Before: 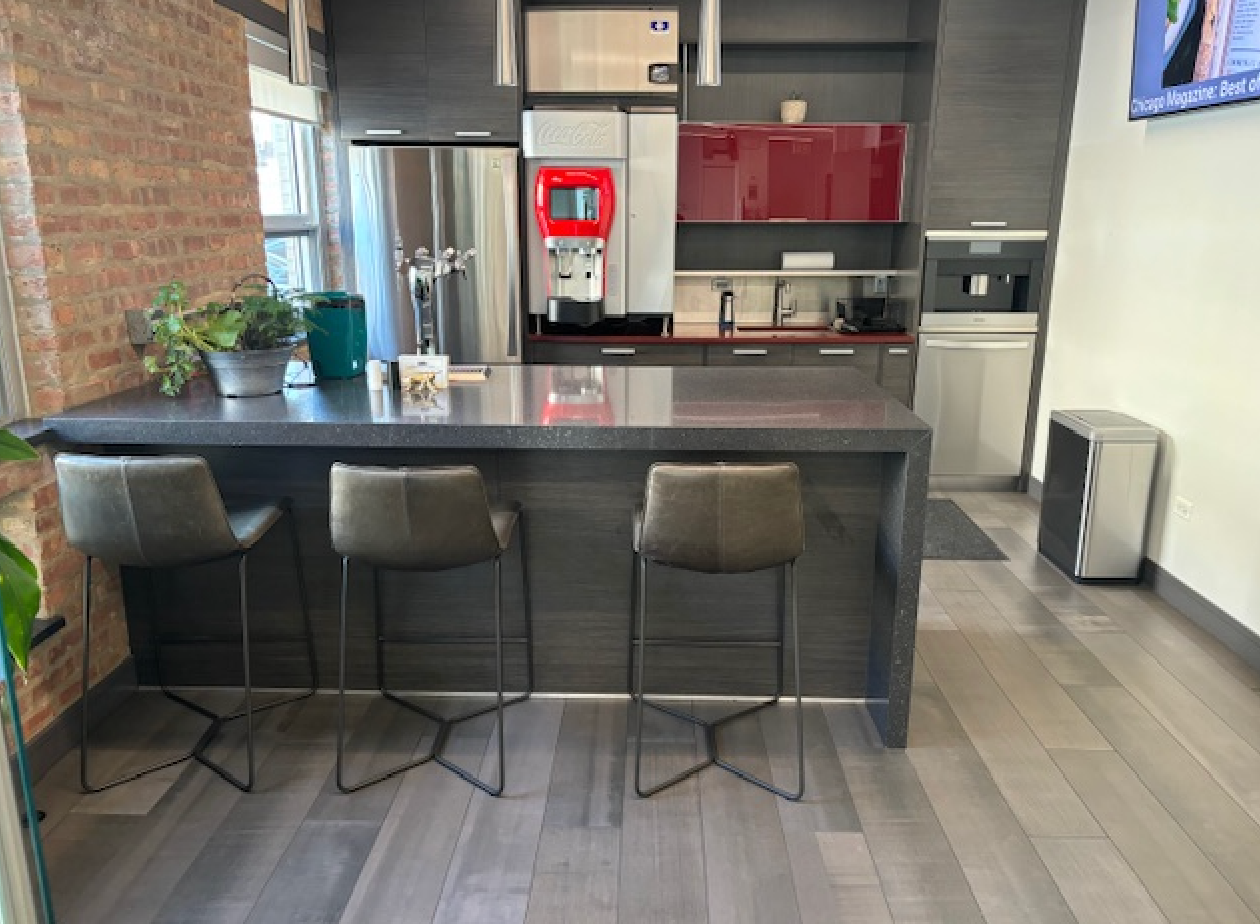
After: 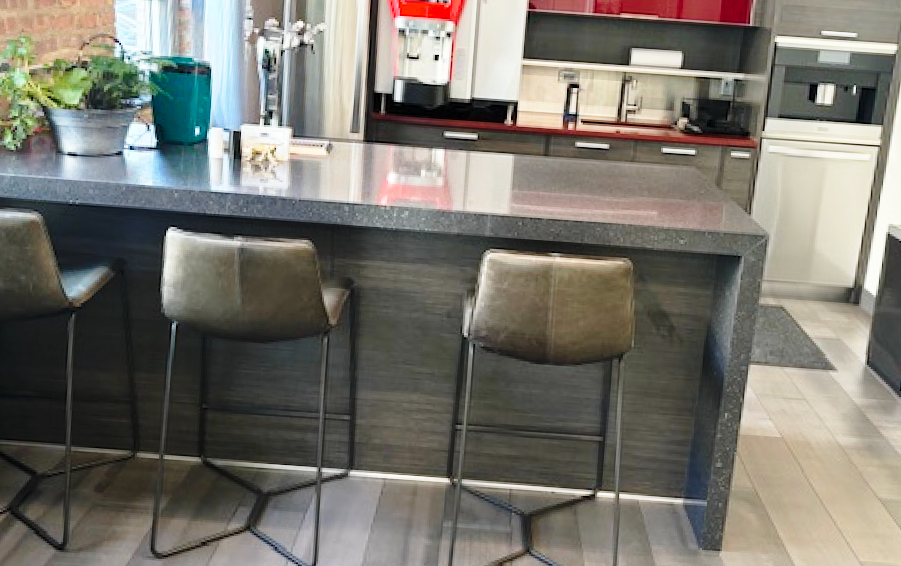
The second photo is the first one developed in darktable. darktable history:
base curve: curves: ch0 [(0, 0) (0.028, 0.03) (0.121, 0.232) (0.46, 0.748) (0.859, 0.968) (1, 1)], preserve colors none
crop and rotate: angle -3.92°, left 9.825%, top 20.955%, right 12.159%, bottom 12.147%
